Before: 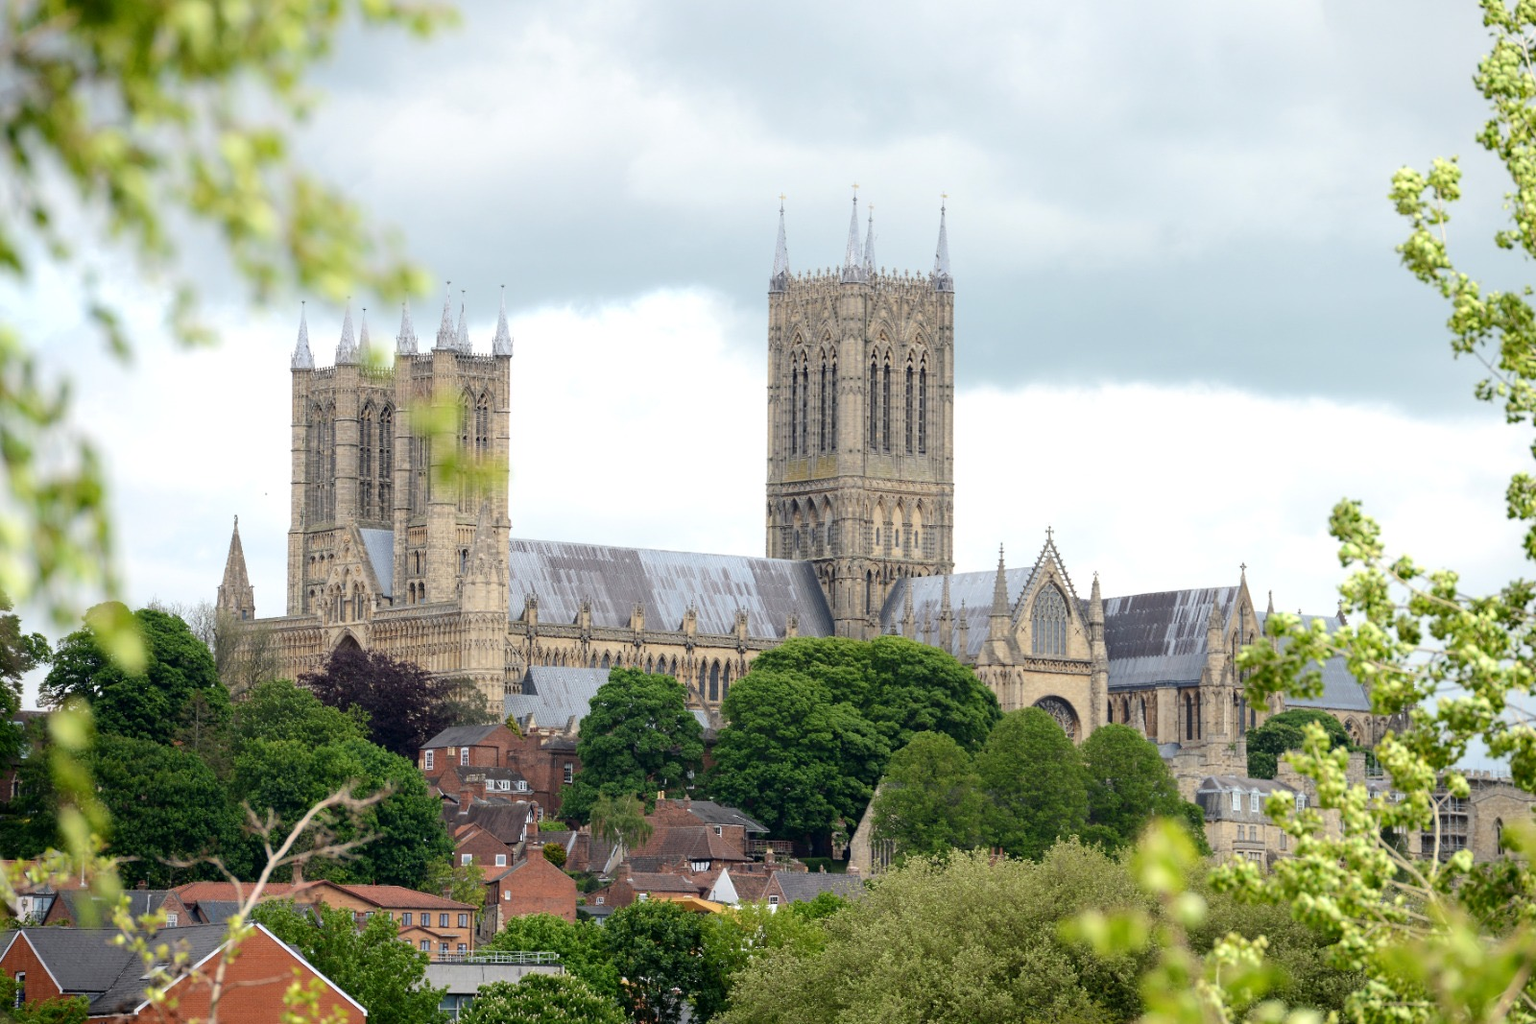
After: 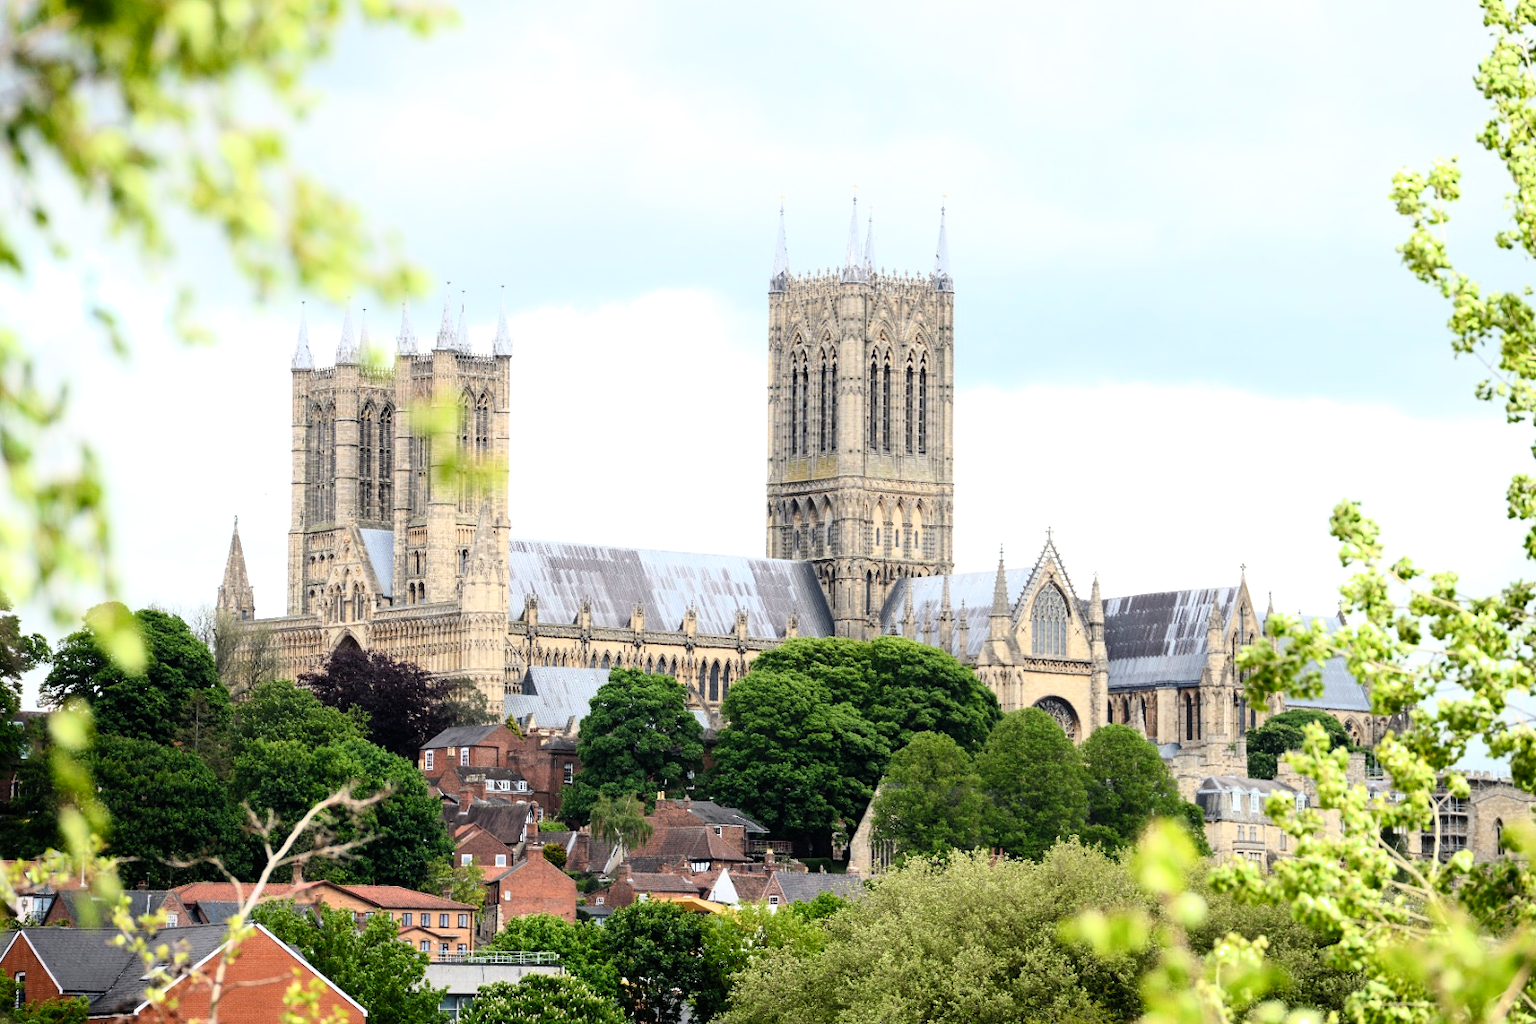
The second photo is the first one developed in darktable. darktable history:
filmic rgb: white relative exposure 2.34 EV, hardness 6.59
contrast brightness saturation: contrast 0.2, brightness 0.16, saturation 0.22
